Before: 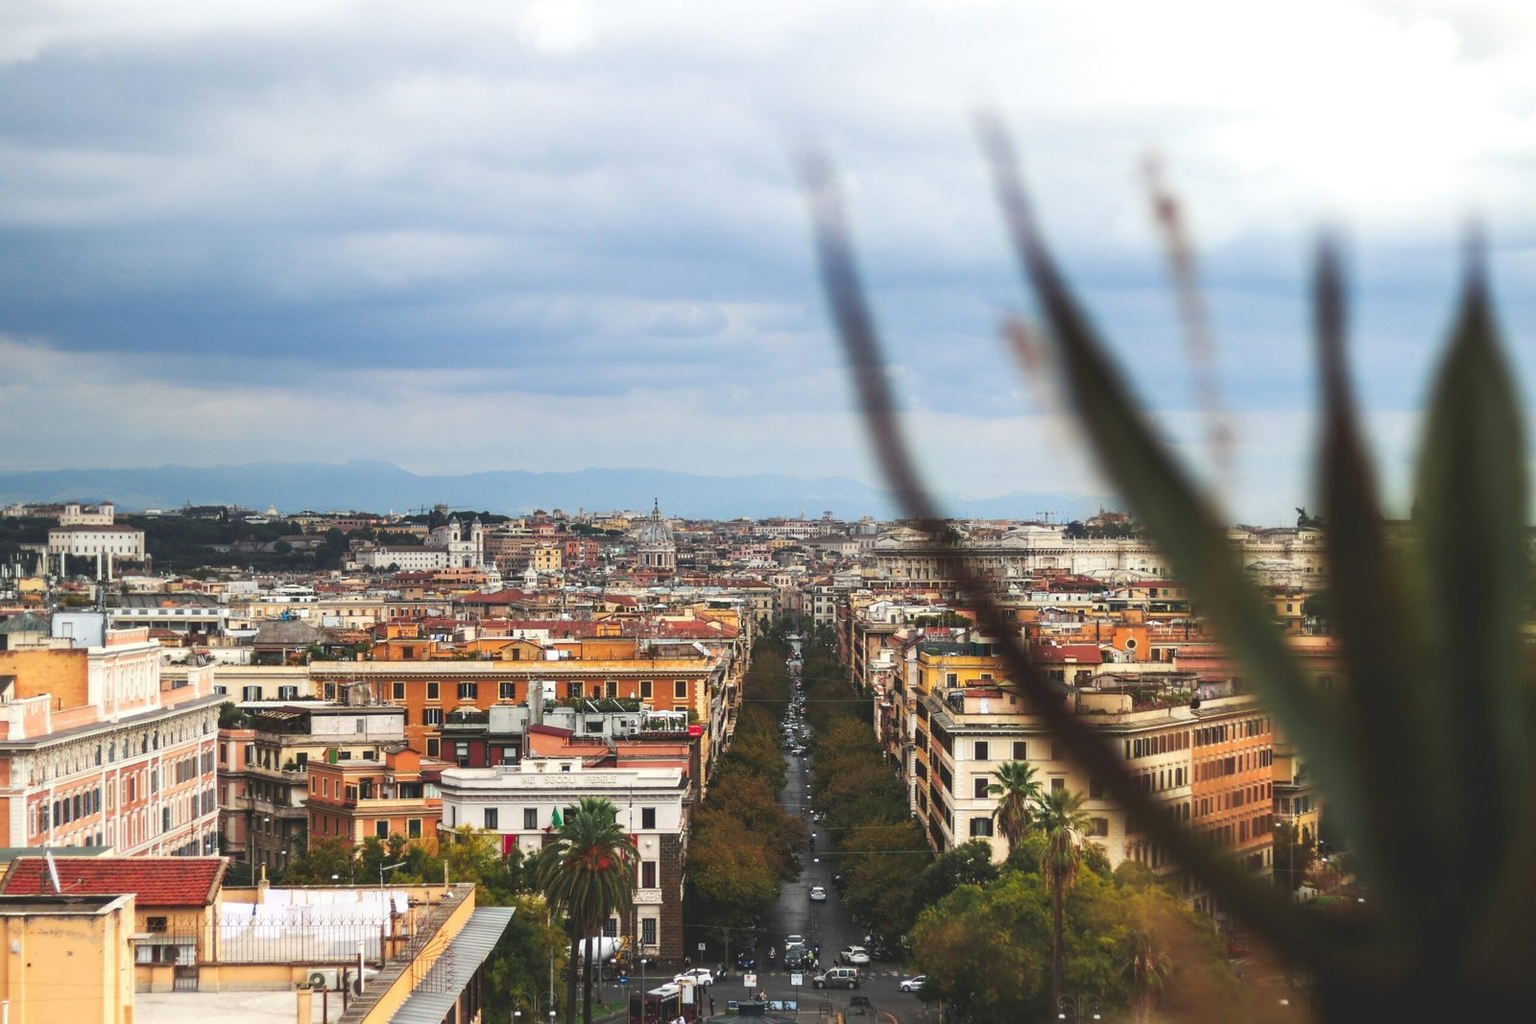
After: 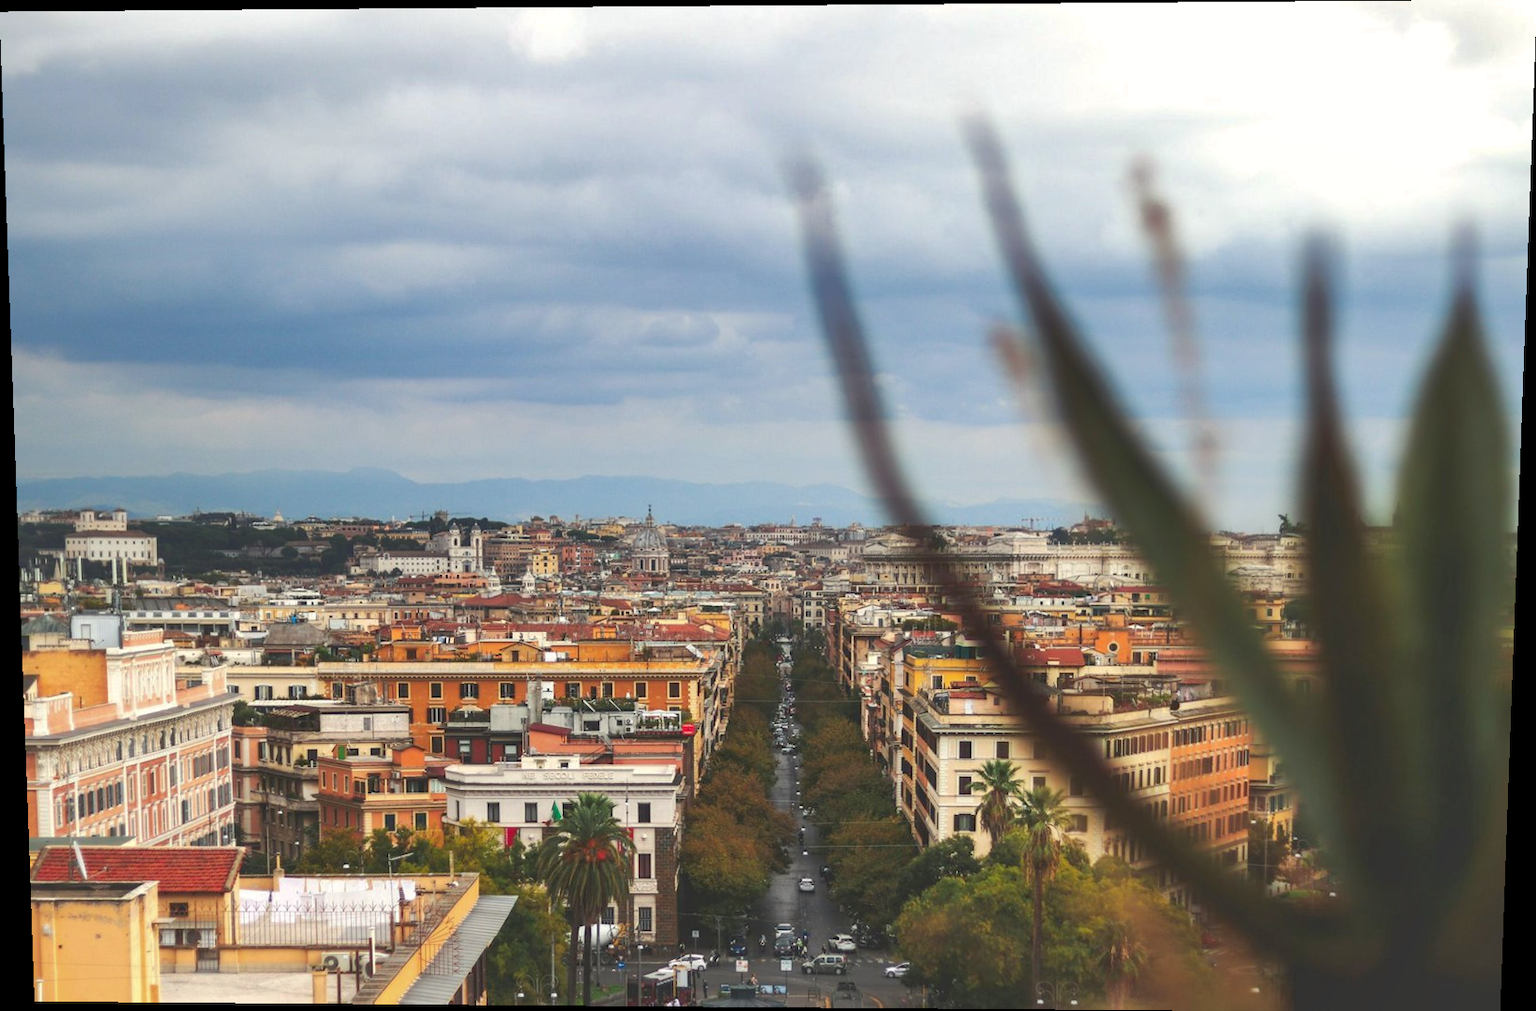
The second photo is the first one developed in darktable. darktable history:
shadows and highlights: on, module defaults
white balance: red 1.009, blue 0.985
rotate and perspective: lens shift (vertical) 0.048, lens shift (horizontal) -0.024, automatic cropping off
